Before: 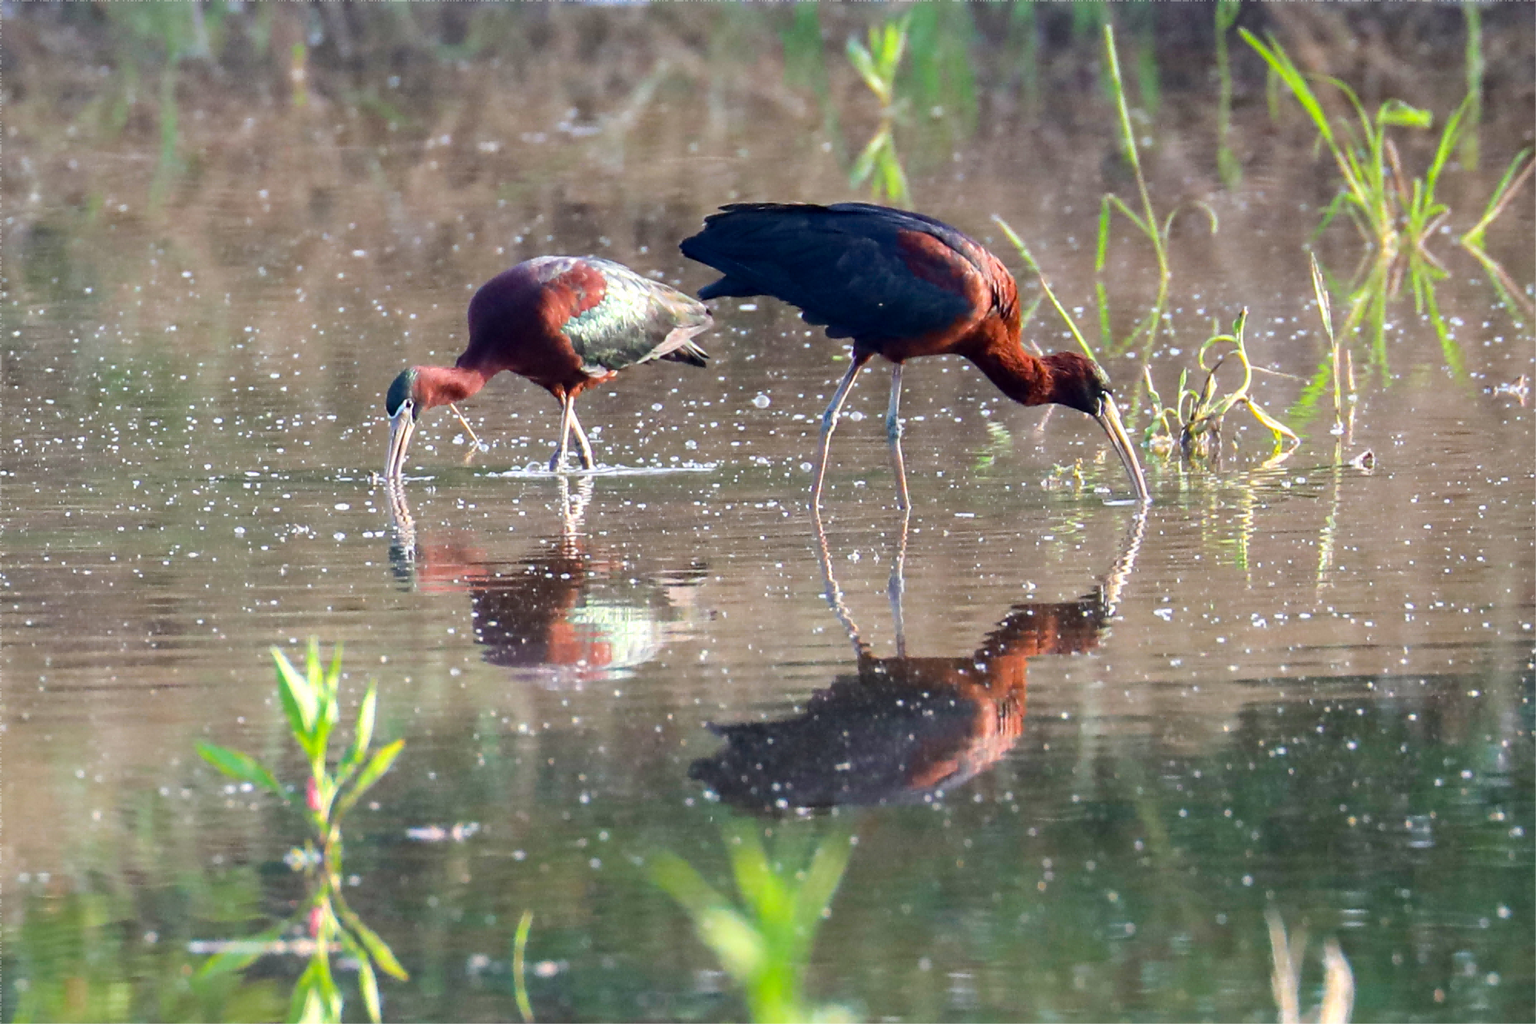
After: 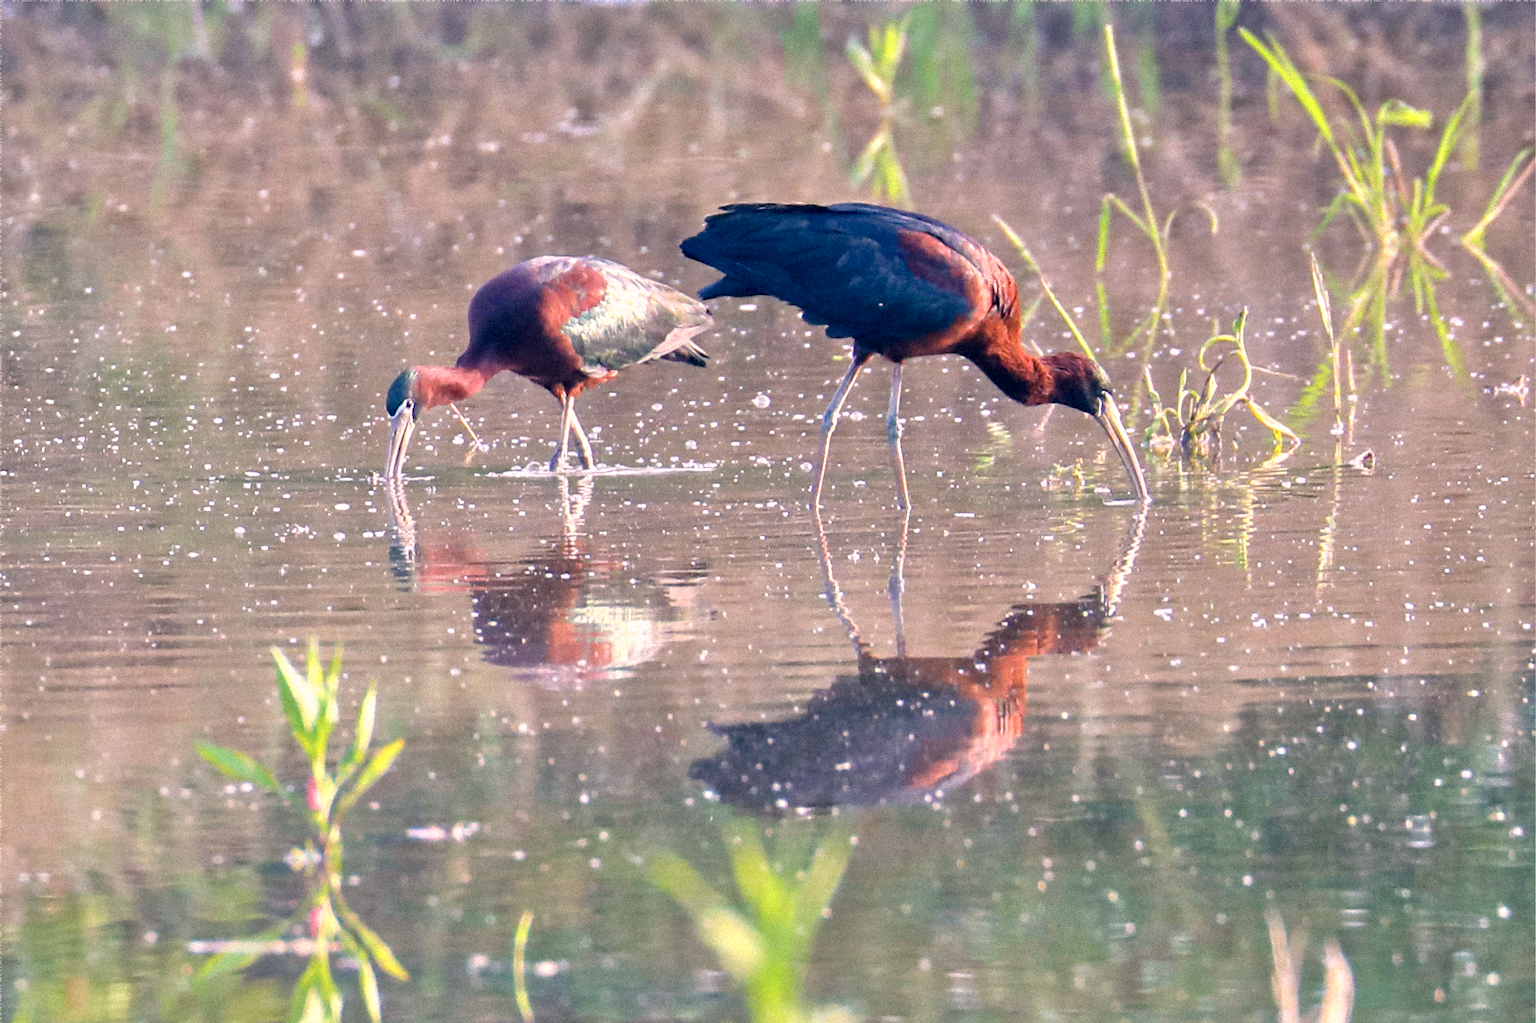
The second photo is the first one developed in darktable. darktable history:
color correction: highlights a* 14.46, highlights b* 5.85, shadows a* -5.53, shadows b* -15.24, saturation 0.85
grain: mid-tones bias 0%
tone equalizer: -7 EV 0.15 EV, -6 EV 0.6 EV, -5 EV 1.15 EV, -4 EV 1.33 EV, -3 EV 1.15 EV, -2 EV 0.6 EV, -1 EV 0.15 EV, mask exposure compensation -0.5 EV
